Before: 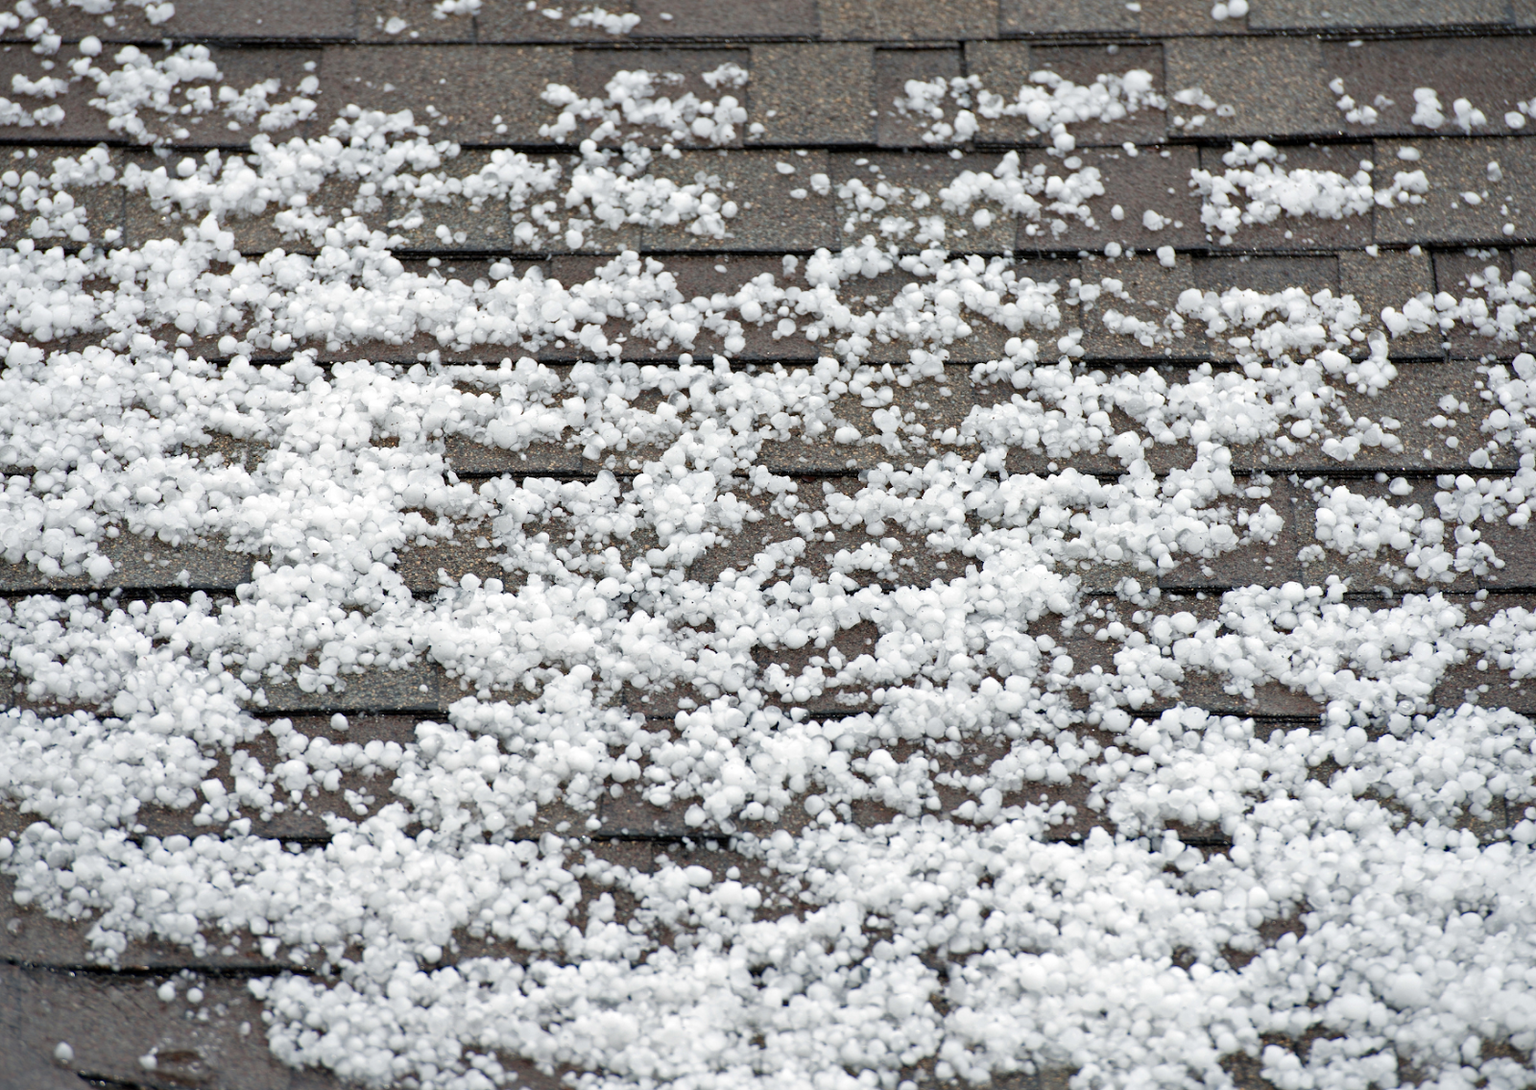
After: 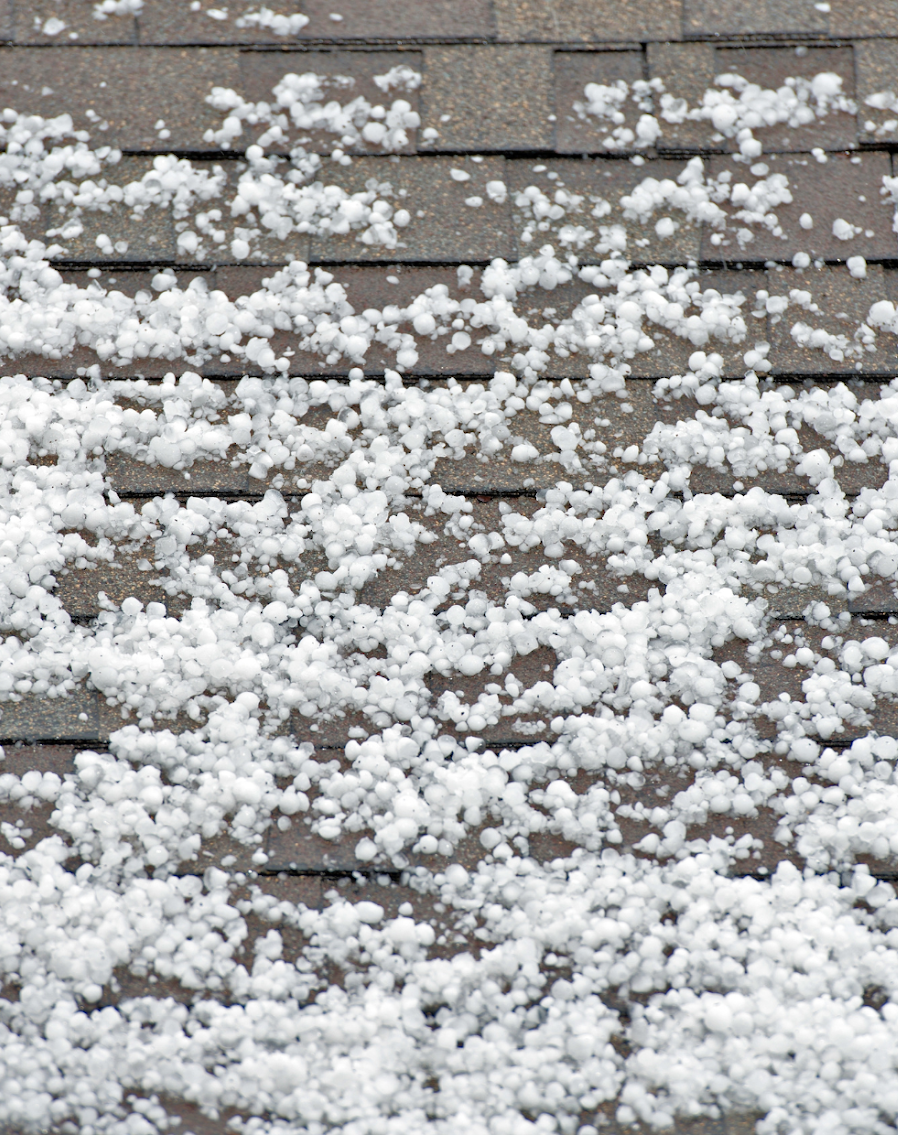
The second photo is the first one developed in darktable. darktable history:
crop and rotate: left 22.416%, right 21.439%
tone equalizer: -7 EV 0.155 EV, -6 EV 0.613 EV, -5 EV 1.15 EV, -4 EV 1.29 EV, -3 EV 1.14 EV, -2 EV 0.6 EV, -1 EV 0.152 EV
